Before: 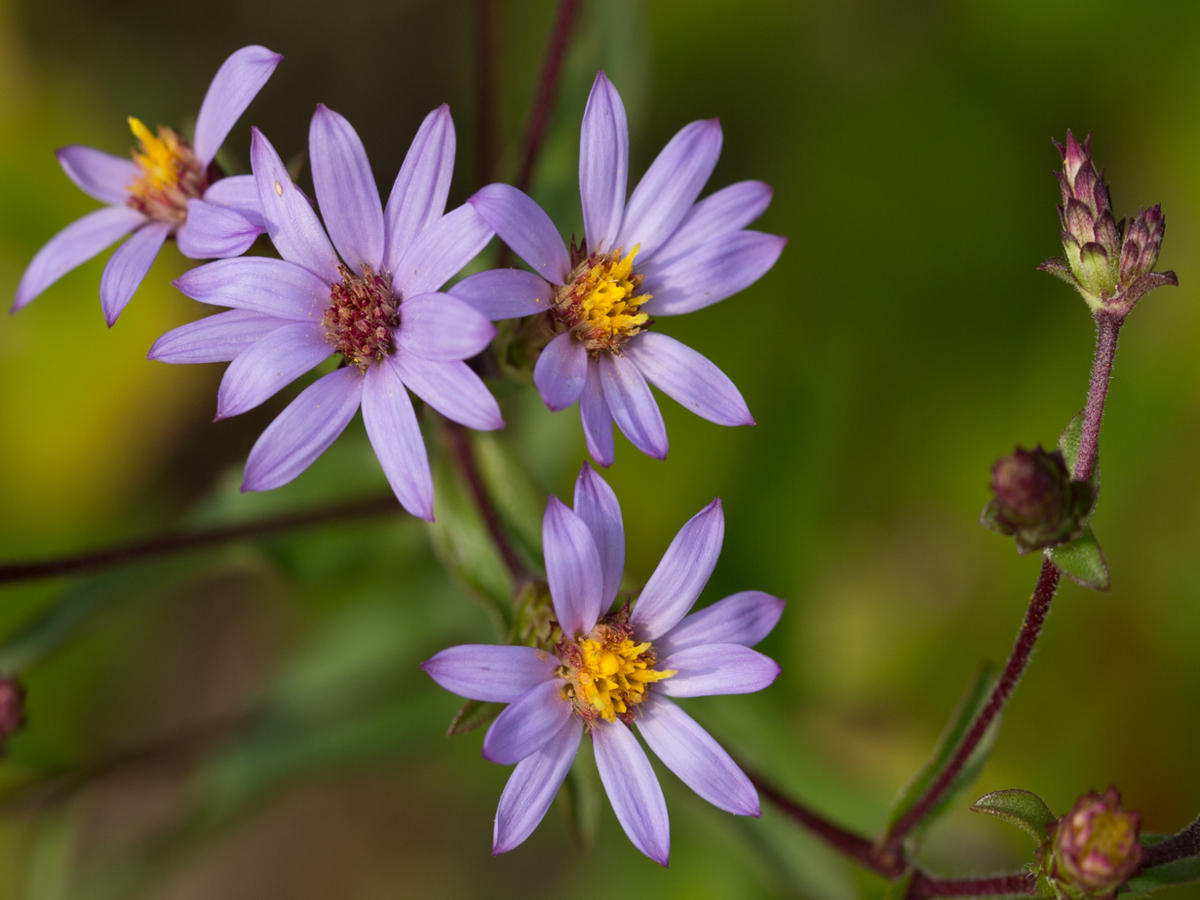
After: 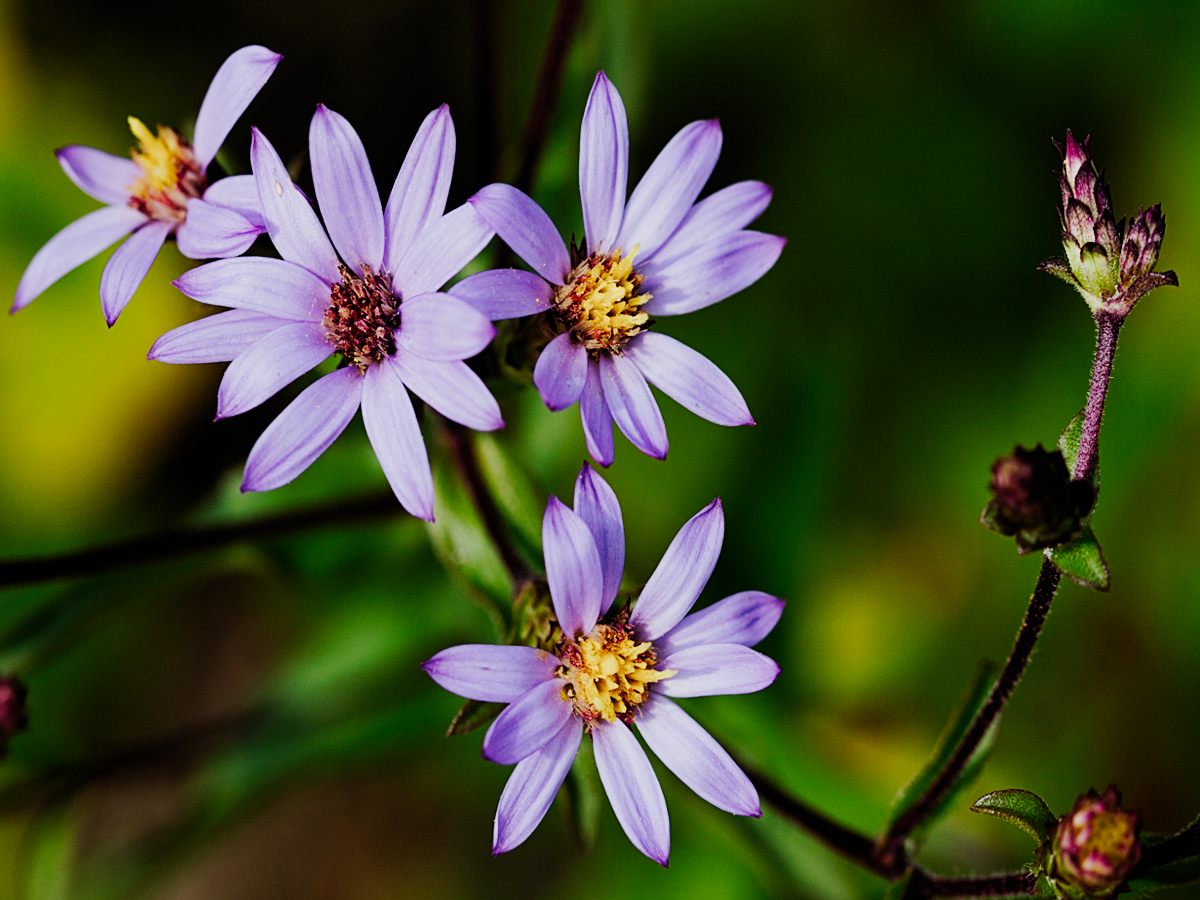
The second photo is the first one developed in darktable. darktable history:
sharpen: radius 2.153, amount 0.379, threshold 0.019
tone curve: curves: ch0 [(0, 0) (0.126, 0.086) (0.338, 0.327) (0.494, 0.55) (0.703, 0.762) (1, 1)]; ch1 [(0, 0) (0.346, 0.324) (0.45, 0.431) (0.5, 0.5) (0.522, 0.517) (0.55, 0.578) (1, 1)]; ch2 [(0, 0) (0.44, 0.424) (0.501, 0.499) (0.554, 0.563) (0.622, 0.667) (0.707, 0.746) (1, 1)], preserve colors none
color calibration: x 0.366, y 0.379, temperature 4387.24 K, gamut compression 2.98
filmic rgb: black relative exposure -5.1 EV, white relative exposure 3.96 EV, hardness 2.9, contrast 1.297, add noise in highlights 0.002, preserve chrominance no, color science v3 (2019), use custom middle-gray values true, contrast in highlights soft
